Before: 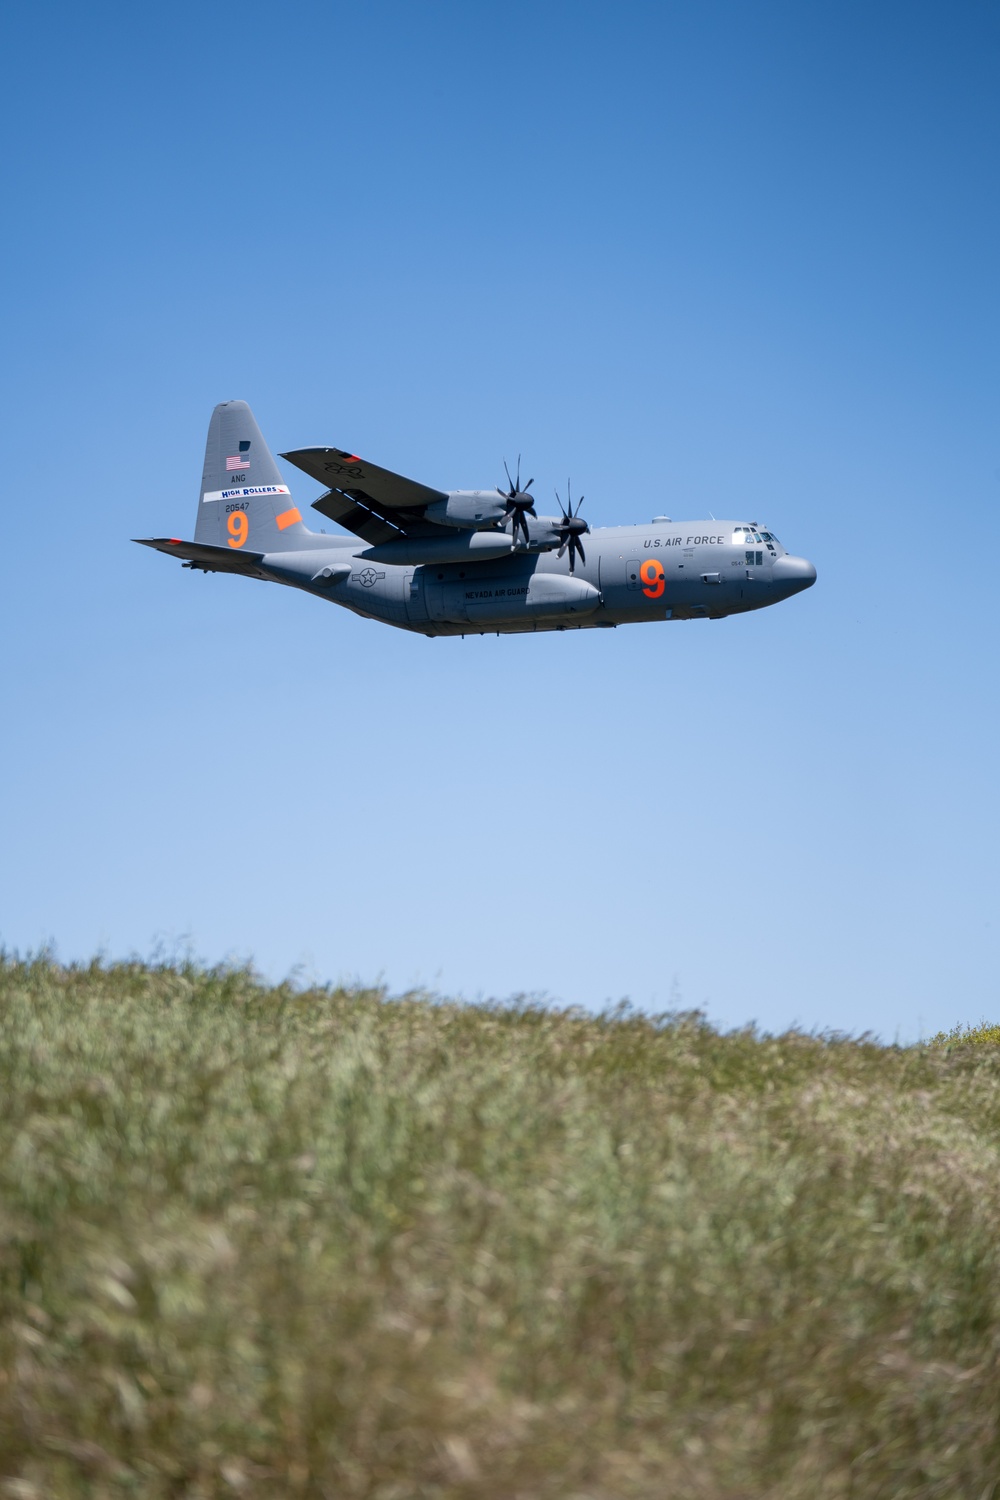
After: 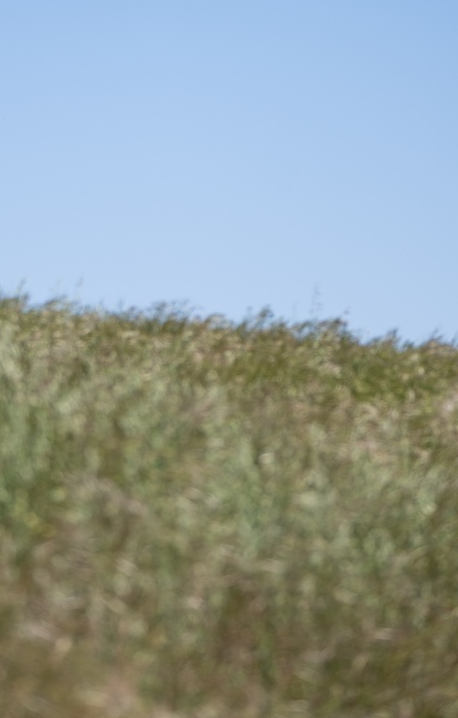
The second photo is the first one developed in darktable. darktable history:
crop: left 35.945%, top 46.133%, right 18.218%, bottom 5.978%
